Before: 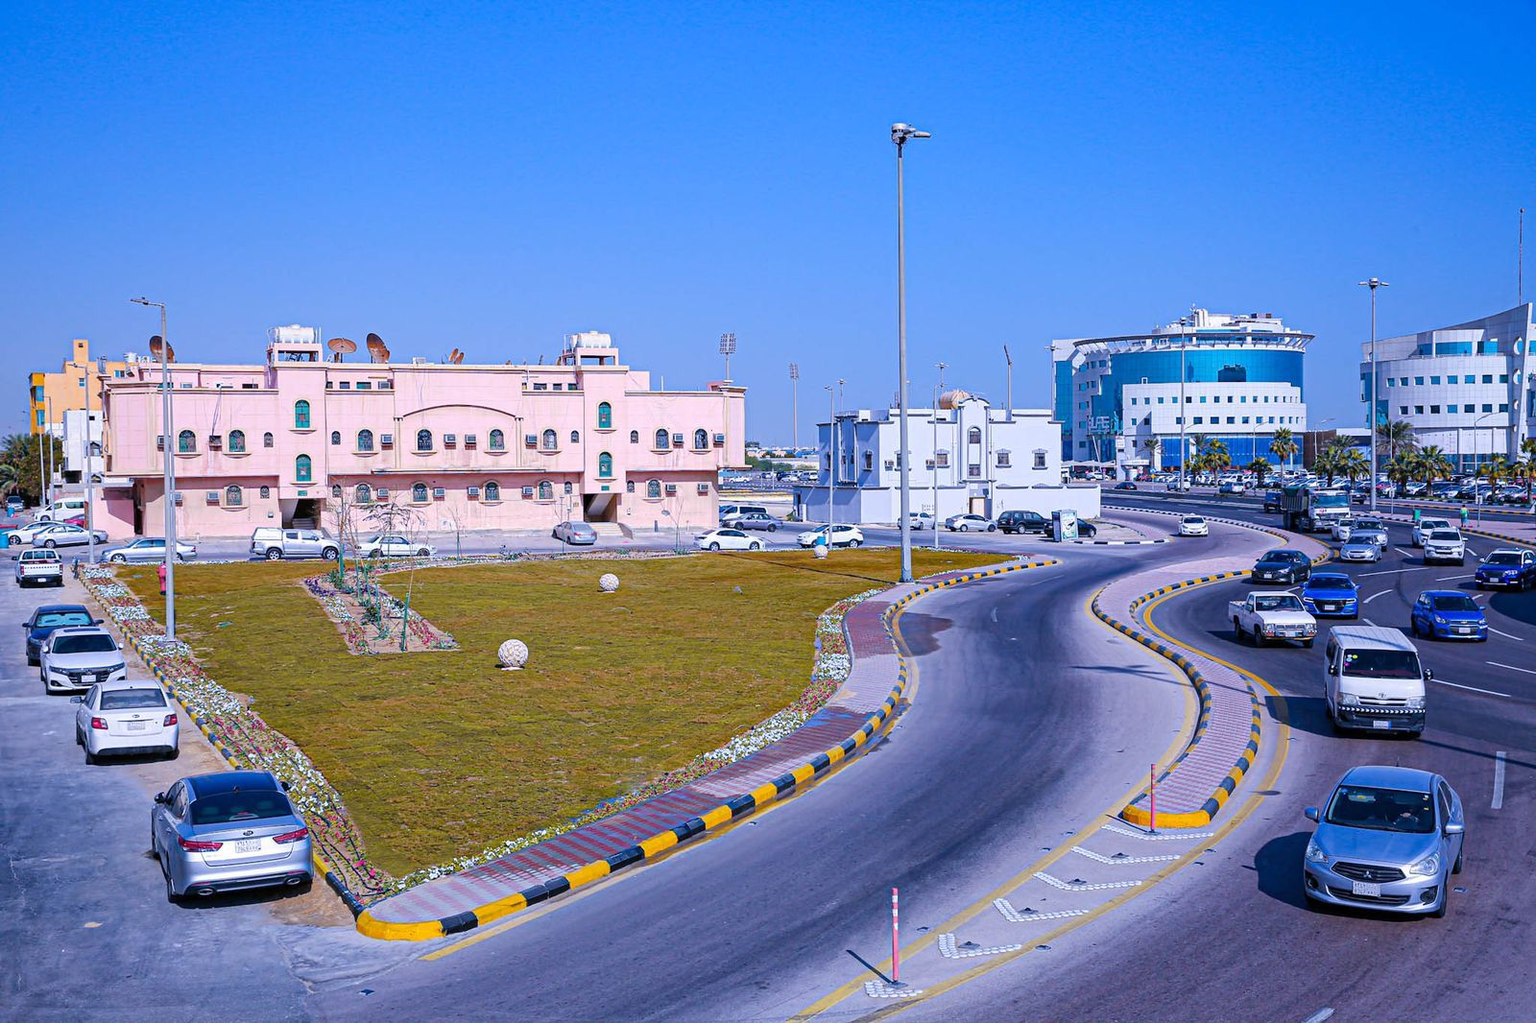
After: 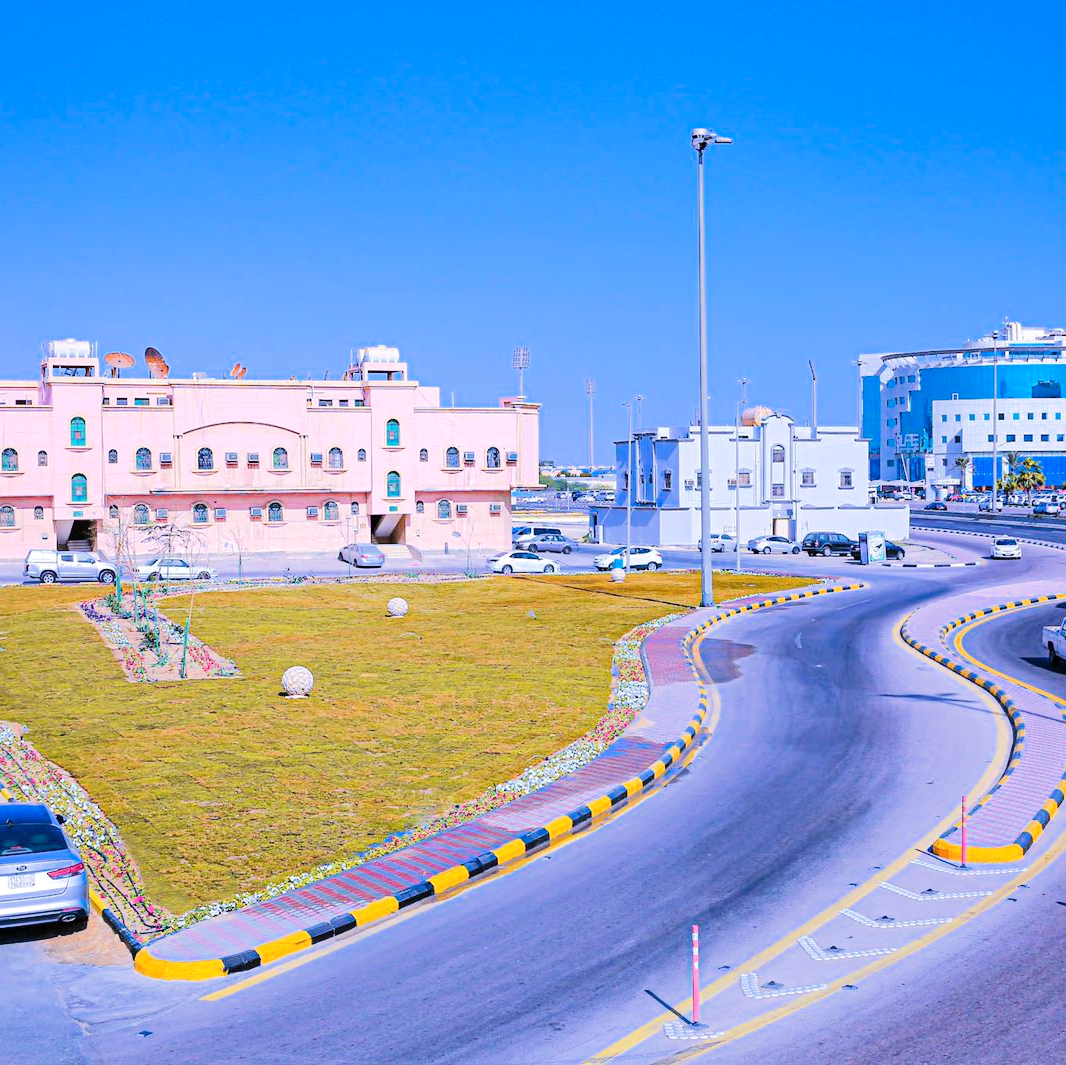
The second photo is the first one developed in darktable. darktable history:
crop and rotate: left 14.934%, right 18.38%
tone equalizer: -7 EV 0.156 EV, -6 EV 0.615 EV, -5 EV 1.15 EV, -4 EV 1.34 EV, -3 EV 1.18 EV, -2 EV 0.6 EV, -1 EV 0.148 EV, edges refinement/feathering 500, mask exposure compensation -1.57 EV, preserve details no
color zones: curves: ch0 [(0, 0.5) (0.143, 0.5) (0.286, 0.5) (0.429, 0.5) (0.62, 0.489) (0.714, 0.445) (0.844, 0.496) (1, 0.5)]; ch1 [(0, 0.5) (0.143, 0.5) (0.286, 0.5) (0.429, 0.5) (0.571, 0.5) (0.714, 0.523) (0.857, 0.5) (1, 0.5)]
